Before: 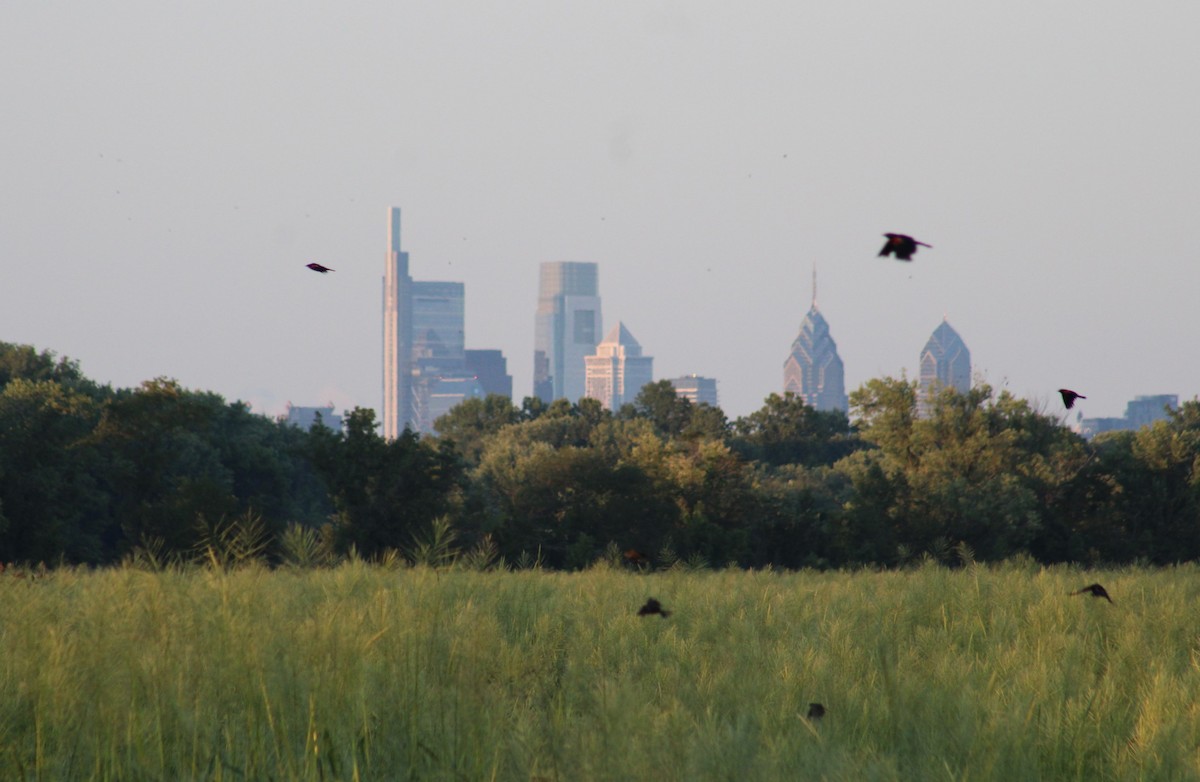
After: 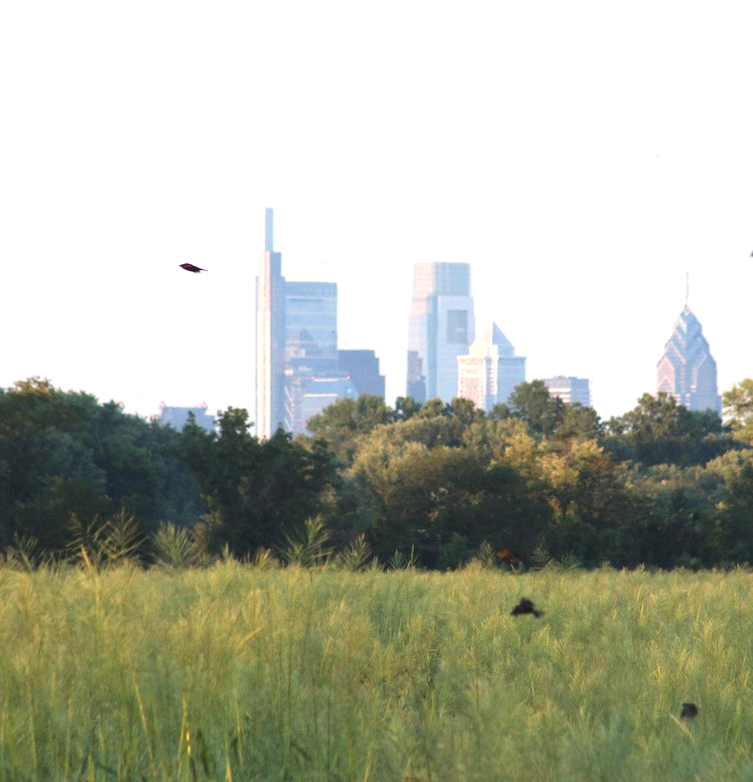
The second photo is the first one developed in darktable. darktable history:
exposure: black level correction 0, exposure 1.1 EV, compensate exposure bias true, compensate highlight preservation false
crop: left 10.644%, right 26.528%
